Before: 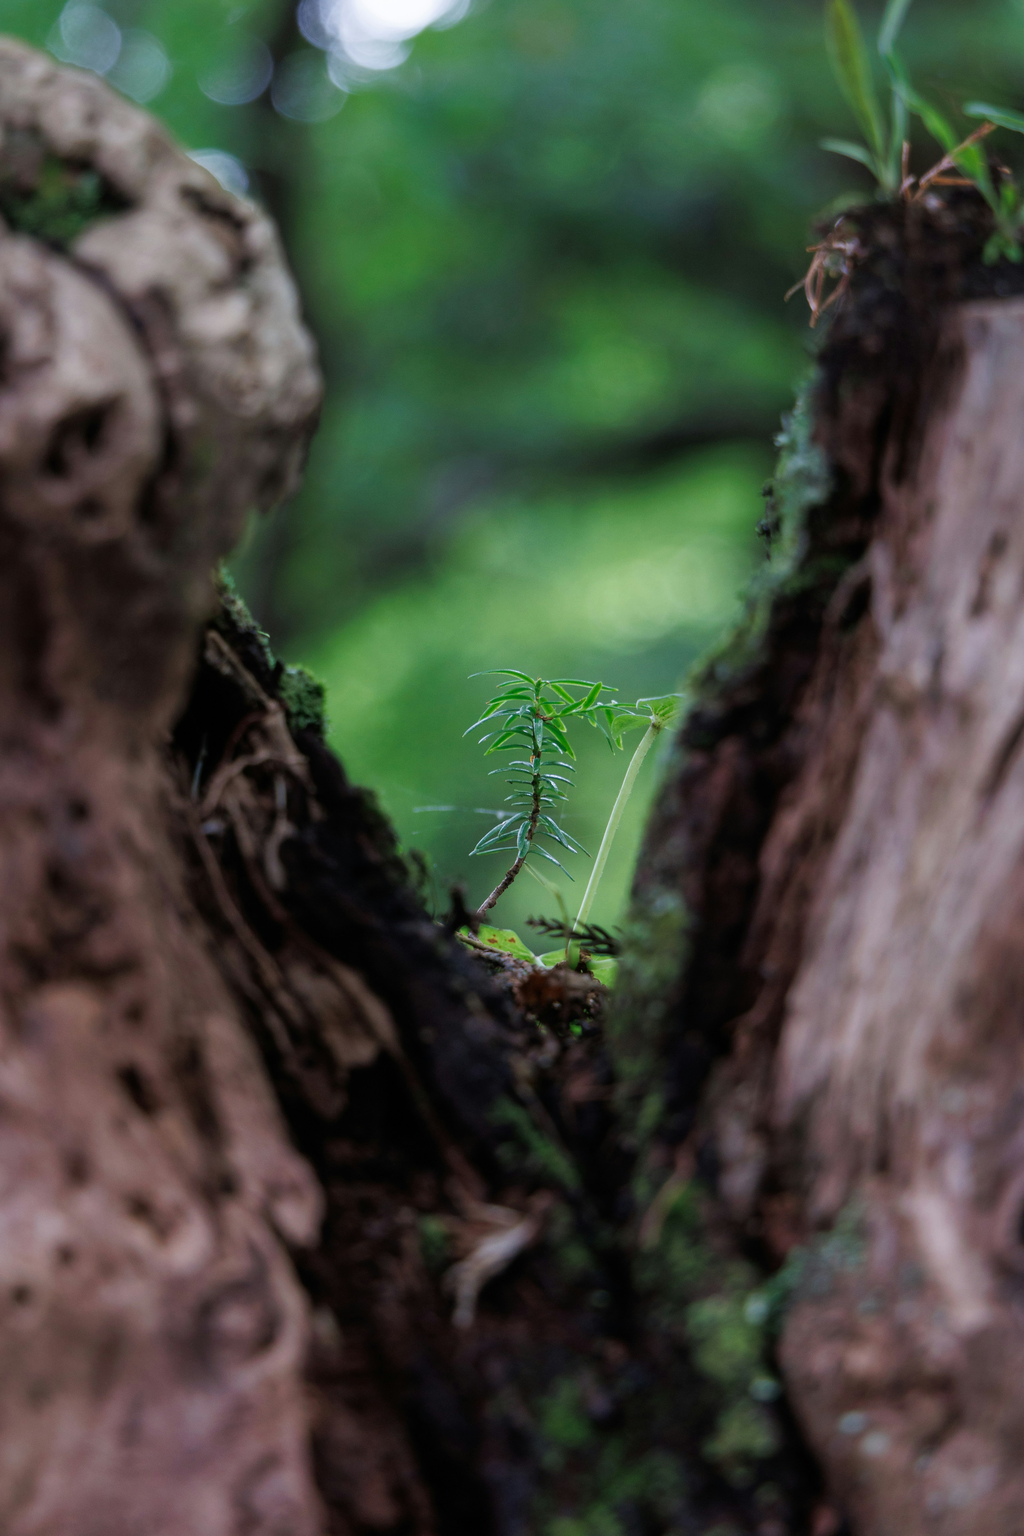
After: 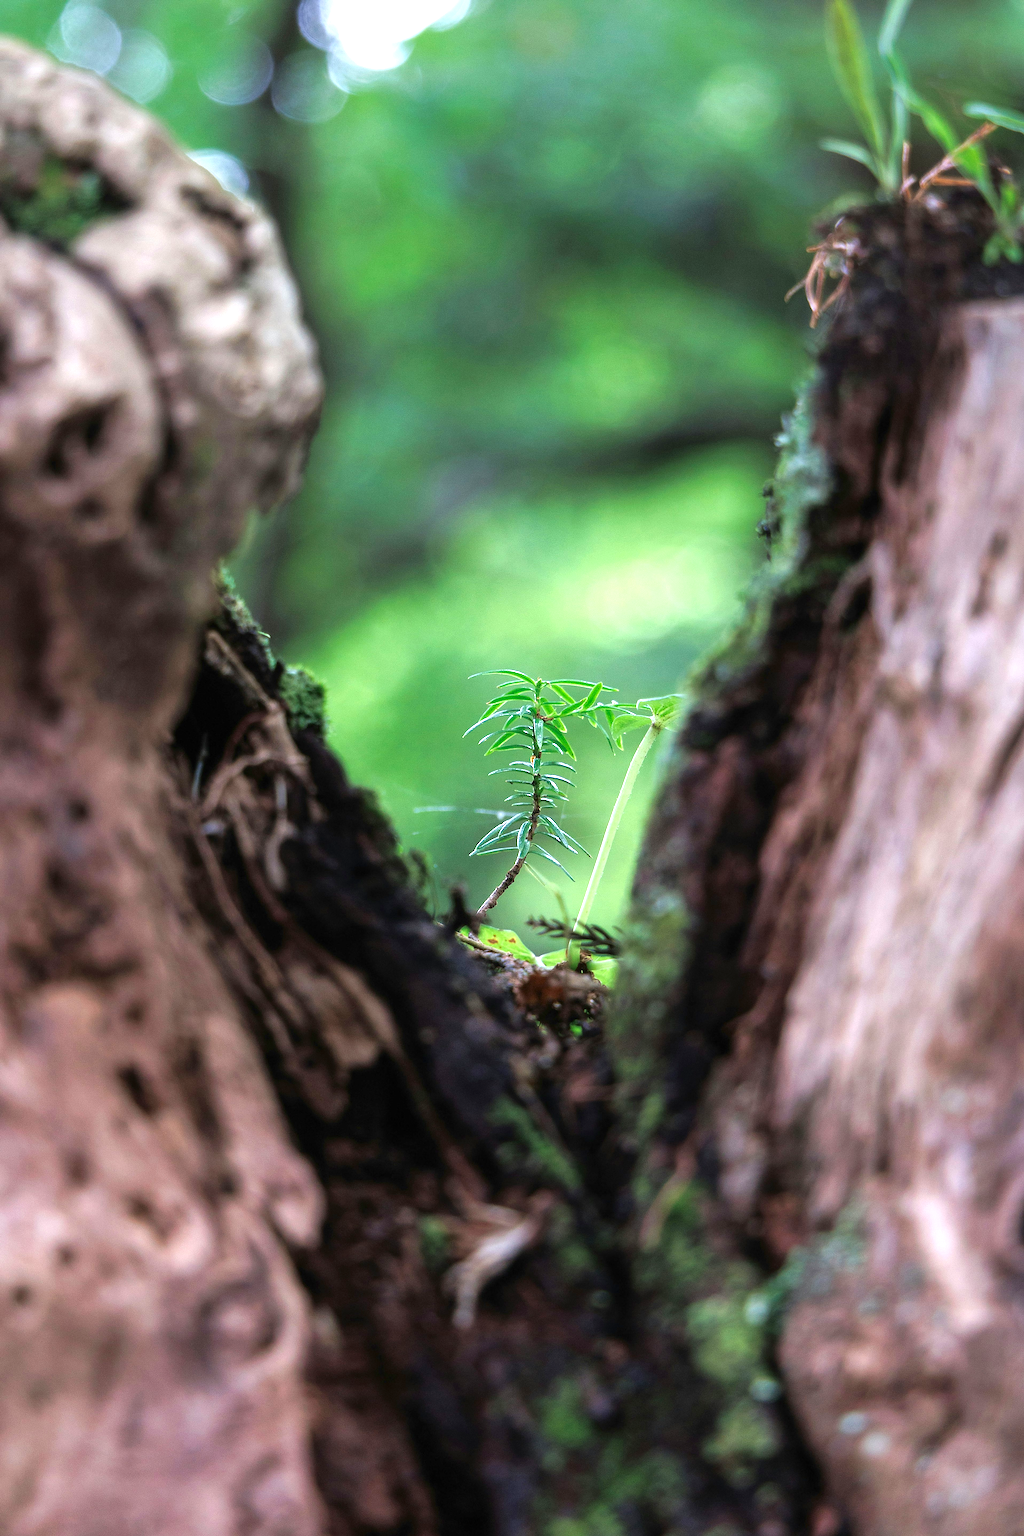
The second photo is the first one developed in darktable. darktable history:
sharpen: radius 1.423, amount 1.239, threshold 0.847
exposure: black level correction 0, exposure 1.288 EV, compensate highlight preservation false
